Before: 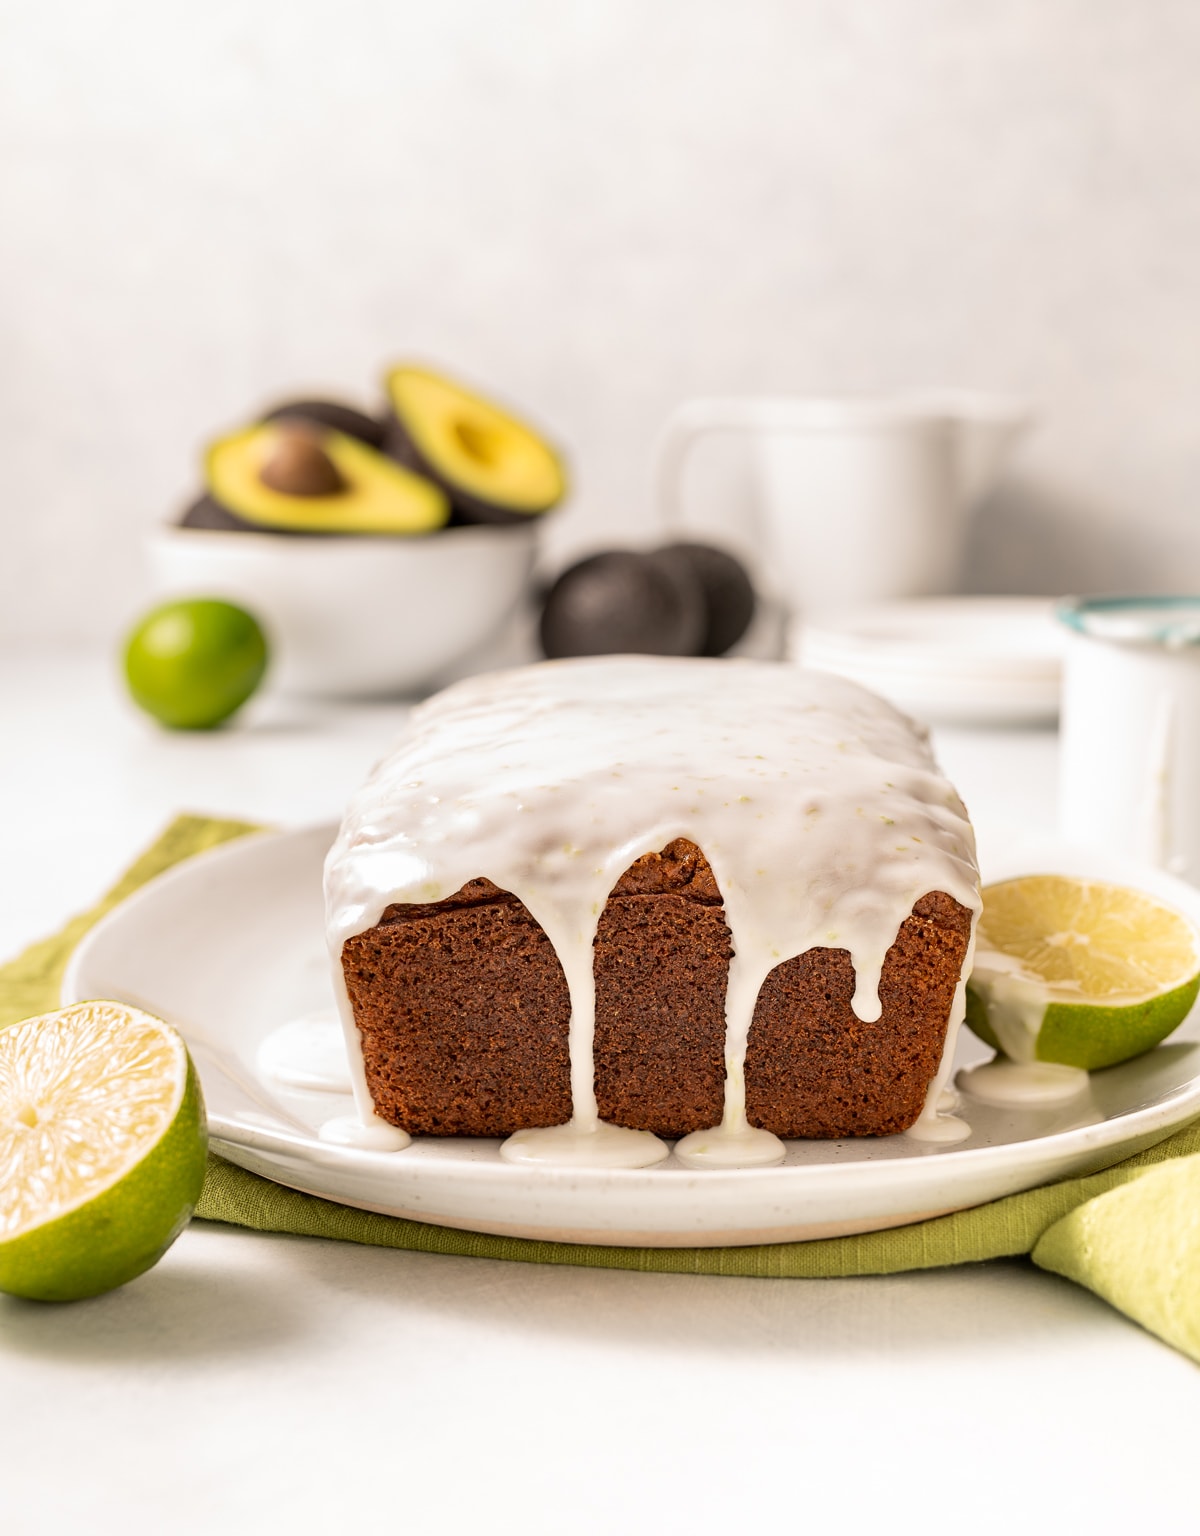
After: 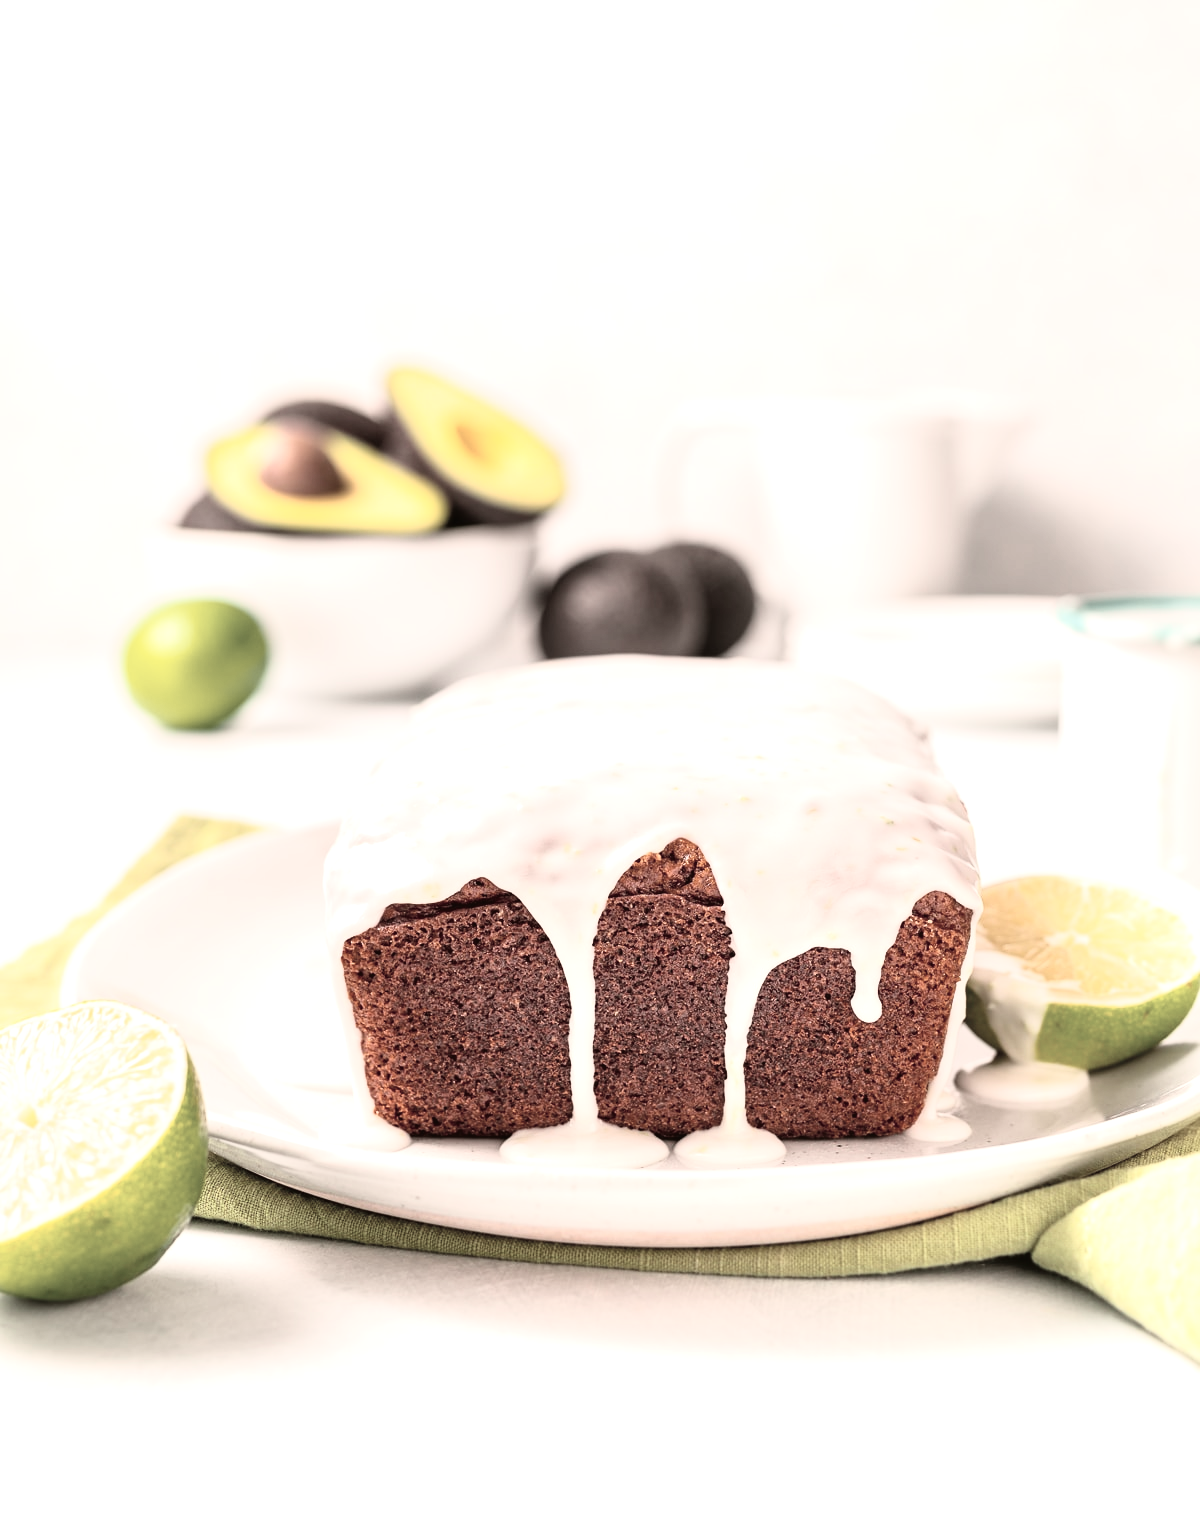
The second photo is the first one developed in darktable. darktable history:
tone curve: curves: ch0 [(0, 0.021) (0.059, 0.053) (0.197, 0.191) (0.32, 0.311) (0.495, 0.505) (0.725, 0.731) (0.89, 0.919) (1, 1)]; ch1 [(0, 0) (0.094, 0.081) (0.285, 0.299) (0.401, 0.424) (0.453, 0.439) (0.495, 0.496) (0.54, 0.55) (0.615, 0.637) (0.657, 0.683) (1, 1)]; ch2 [(0, 0) (0.257, 0.217) (0.43, 0.421) (0.498, 0.507) (0.547, 0.539) (0.595, 0.56) (0.644, 0.599) (1, 1)], color space Lab, independent channels, preserve colors none
contrast brightness saturation: contrast 0.2, brightness 0.163, saturation 0.216
tone equalizer: -8 EV -0.435 EV, -7 EV -0.42 EV, -6 EV -0.366 EV, -5 EV -0.226 EV, -3 EV 0.209 EV, -2 EV 0.314 EV, -1 EV 0.396 EV, +0 EV 0.428 EV
color correction: highlights b* 0.032, saturation 0.573
